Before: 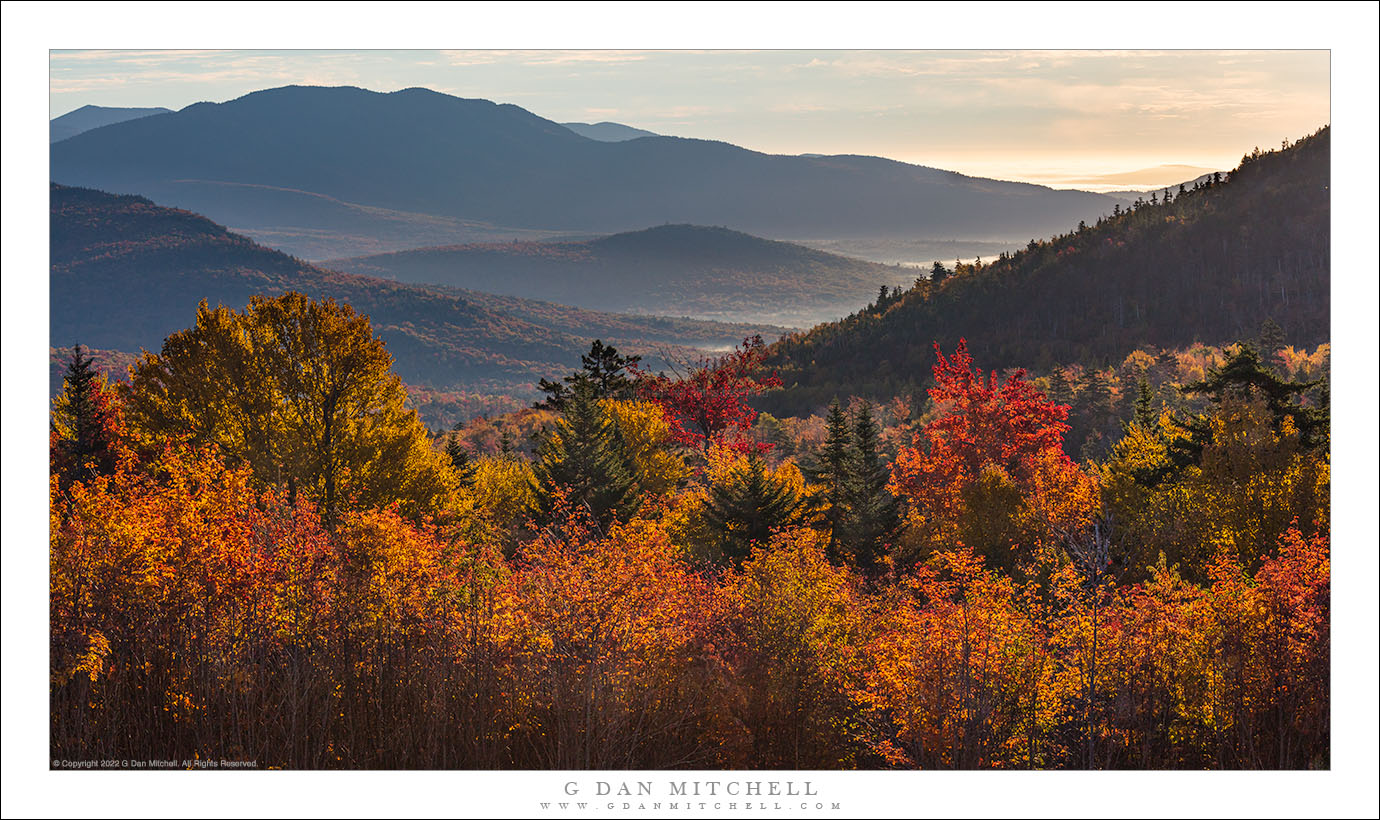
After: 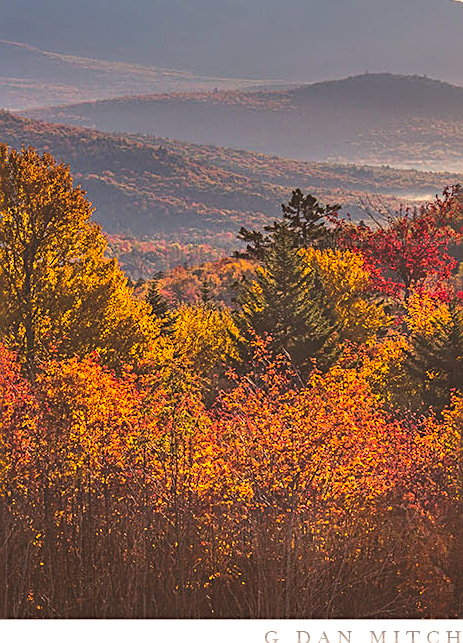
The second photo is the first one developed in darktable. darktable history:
color correction: highlights a* 6.27, highlights b* 8.19, shadows a* 5.94, shadows b* 7.23, saturation 0.9
crop and rotate: left 21.77%, top 18.528%, right 44.676%, bottom 2.997%
sharpen: on, module defaults
exposure: black level correction -0.015, exposure -0.125 EV, compensate highlight preservation false
tone equalizer: -8 EV -0.417 EV, -7 EV -0.389 EV, -6 EV -0.333 EV, -5 EV -0.222 EV, -3 EV 0.222 EV, -2 EV 0.333 EV, -1 EV 0.389 EV, +0 EV 0.417 EV, edges refinement/feathering 500, mask exposure compensation -1.57 EV, preserve details no
contrast brightness saturation: contrast 0.07, brightness 0.18, saturation 0.4
